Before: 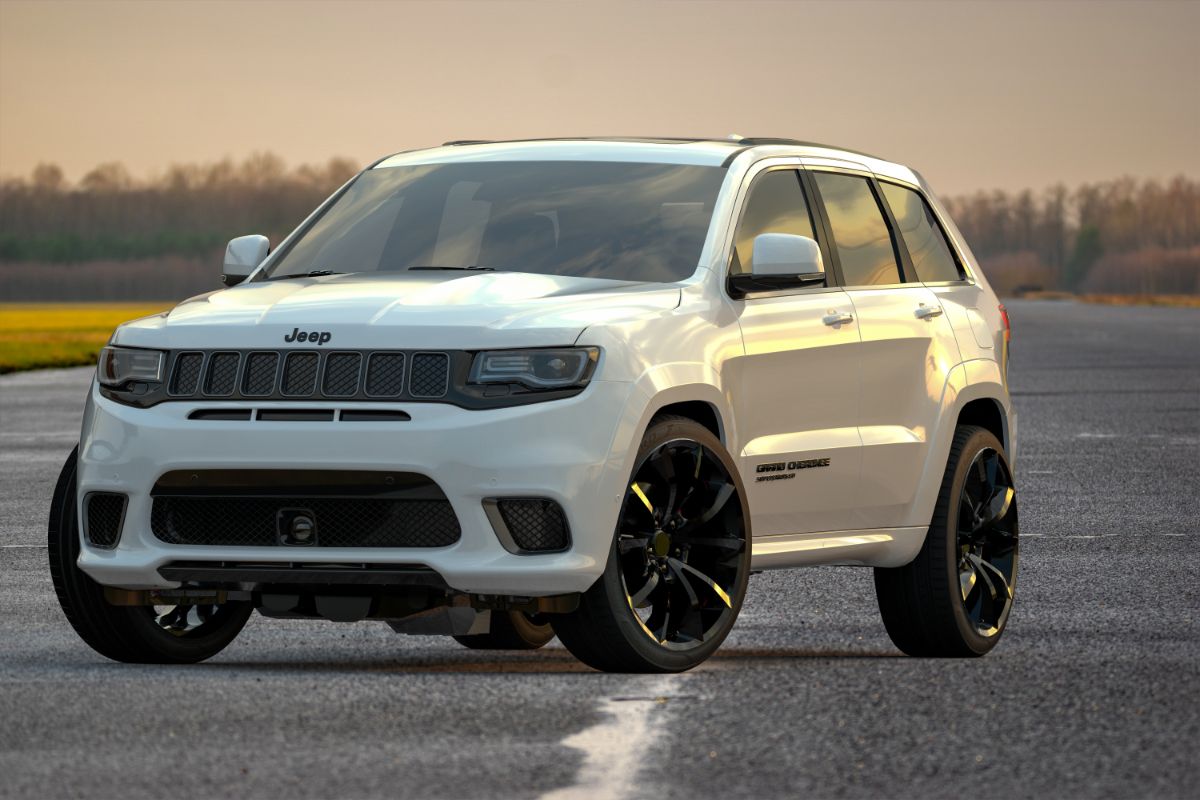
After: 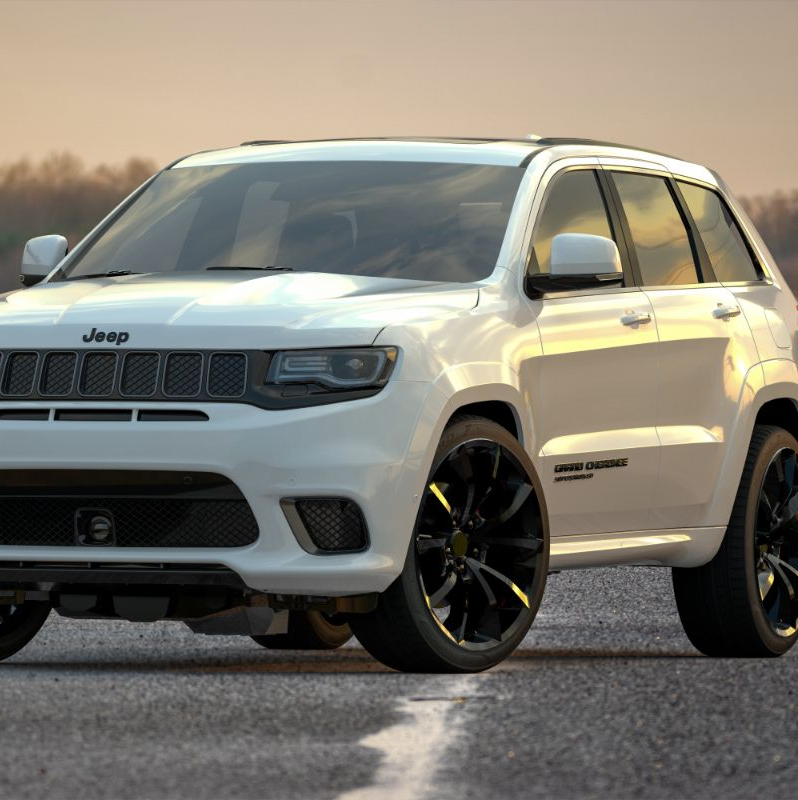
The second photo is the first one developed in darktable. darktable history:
crop: left 16.899%, right 16.556%
rgb levels: preserve colors max RGB
